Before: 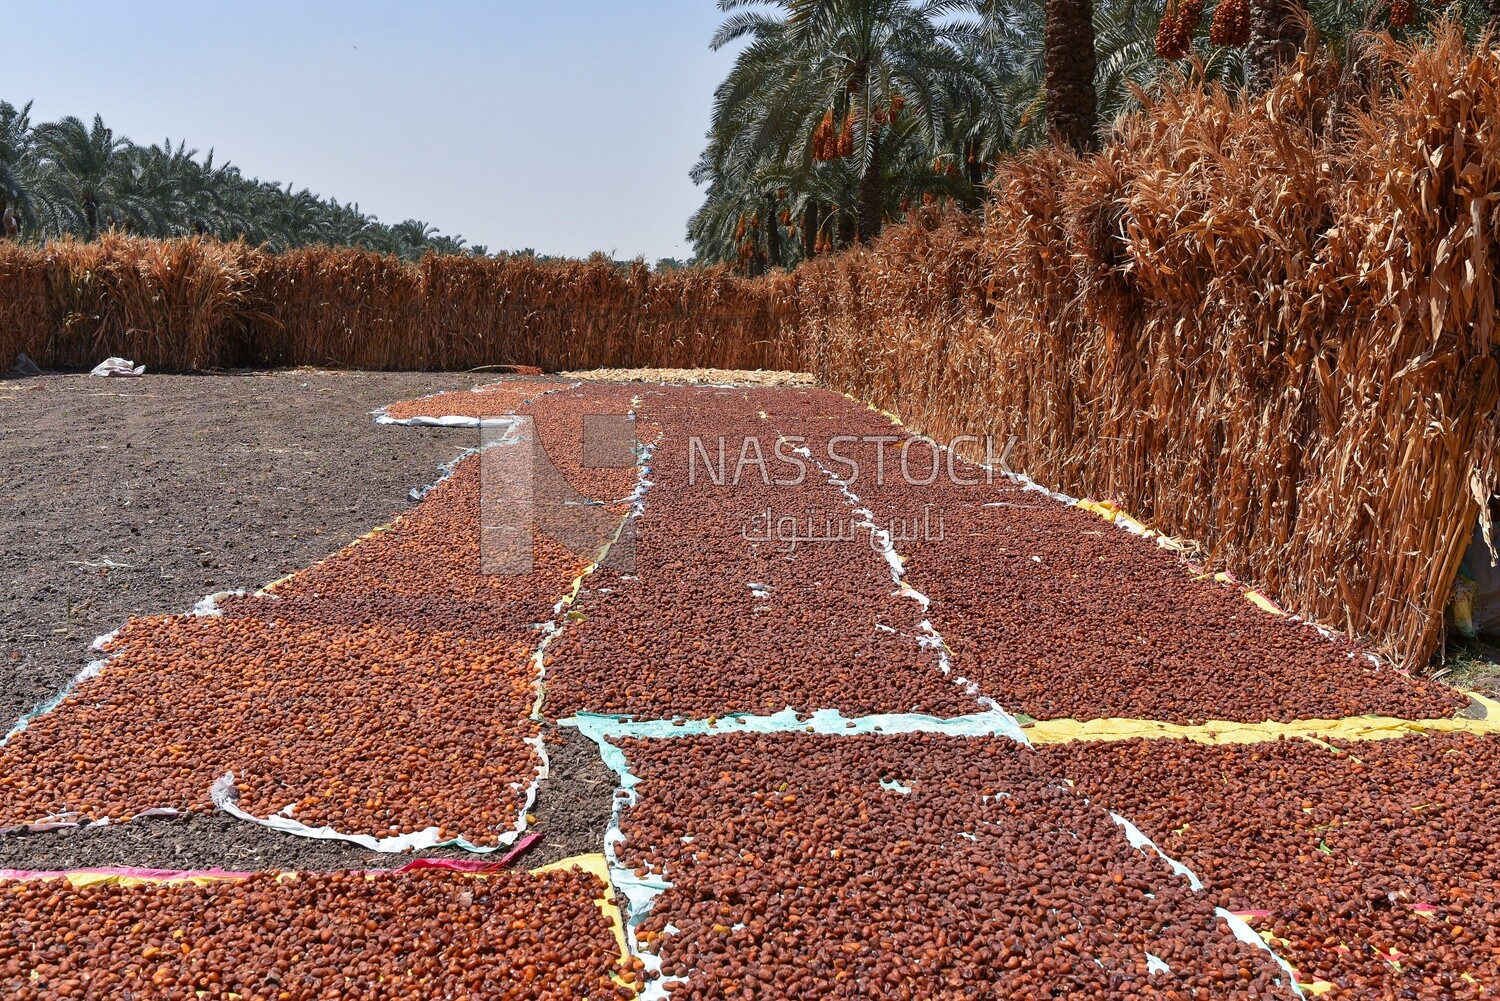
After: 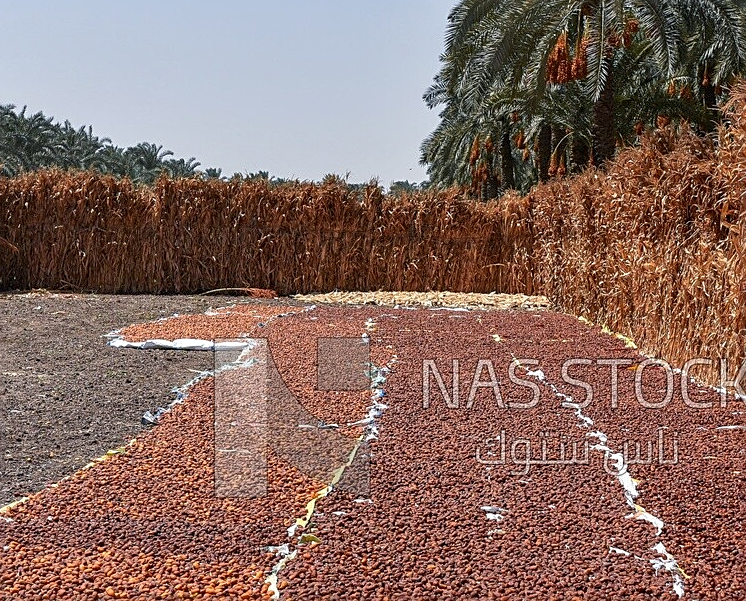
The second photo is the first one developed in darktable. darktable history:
sharpen: on, module defaults
local contrast: on, module defaults
crop: left 17.736%, top 7.769%, right 32.473%, bottom 32.112%
